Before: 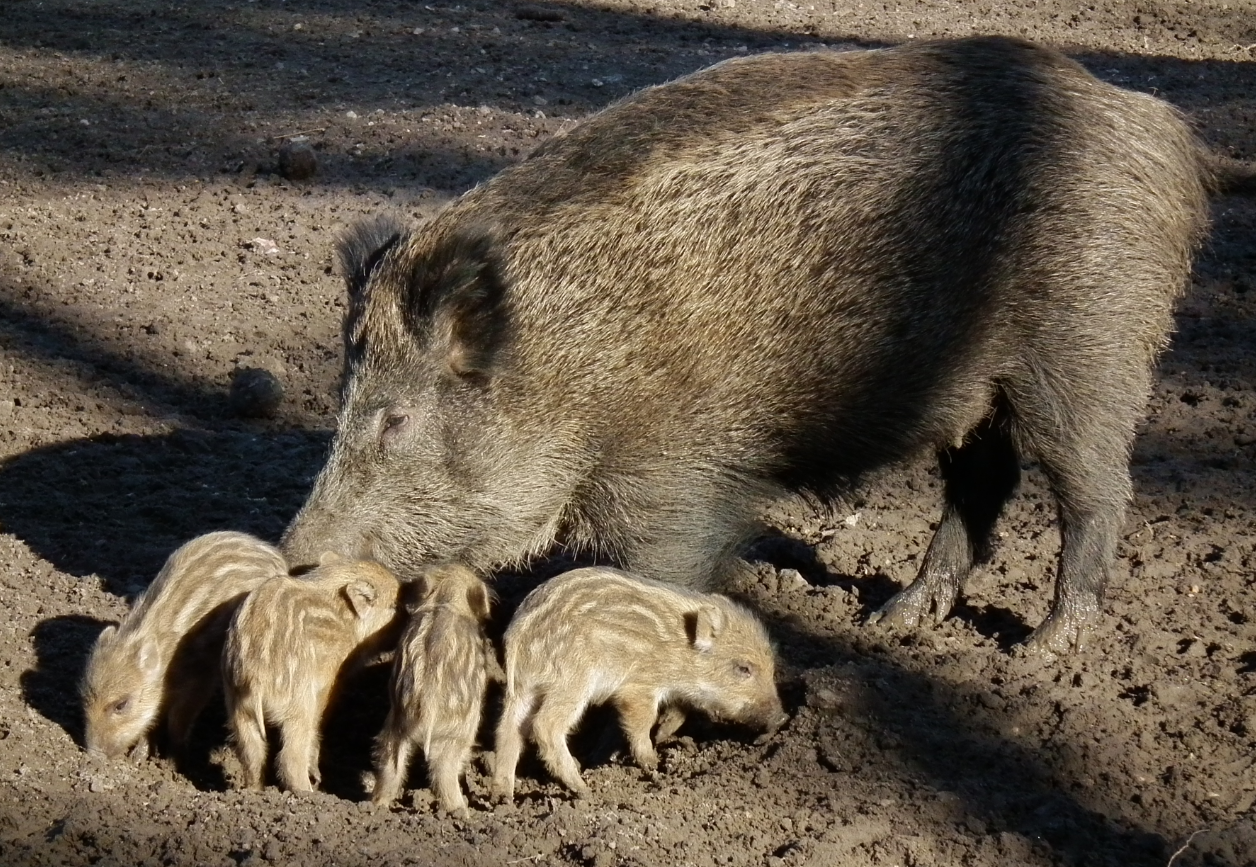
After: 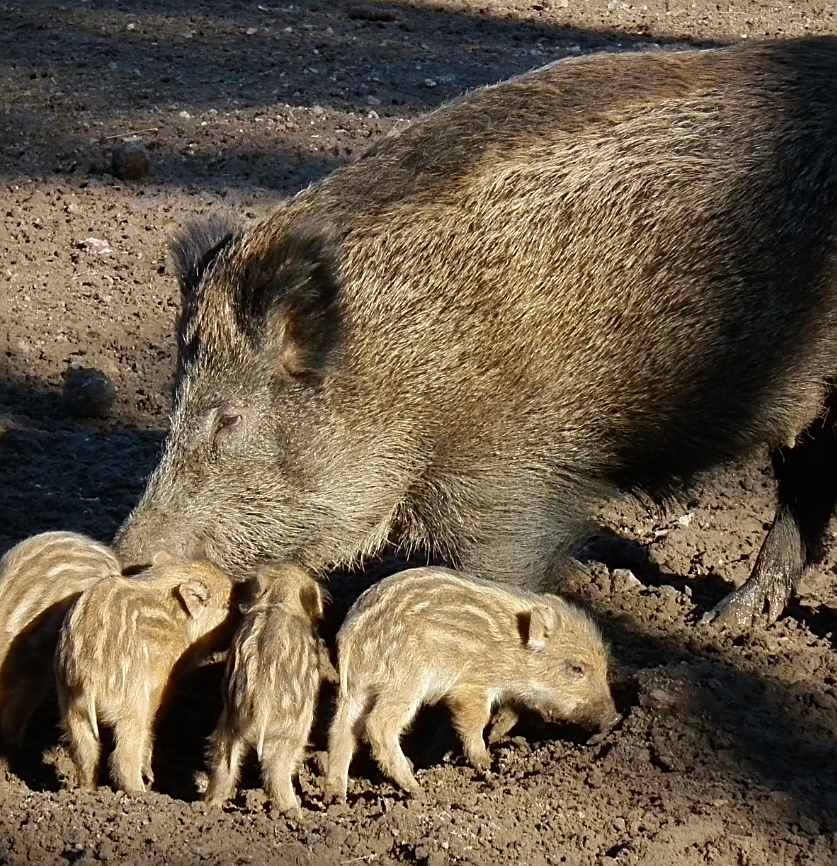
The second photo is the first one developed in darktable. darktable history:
color zones: curves: ch0 [(0, 0.613) (0.01, 0.613) (0.245, 0.448) (0.498, 0.529) (0.642, 0.665) (0.879, 0.777) (0.99, 0.613)]; ch1 [(0, 0) (0.143, 0) (0.286, 0) (0.429, 0) (0.571, 0) (0.714, 0) (0.857, 0)], mix -121.96%
sharpen: on, module defaults
crop and rotate: left 13.342%, right 19.991%
tone equalizer: on, module defaults
